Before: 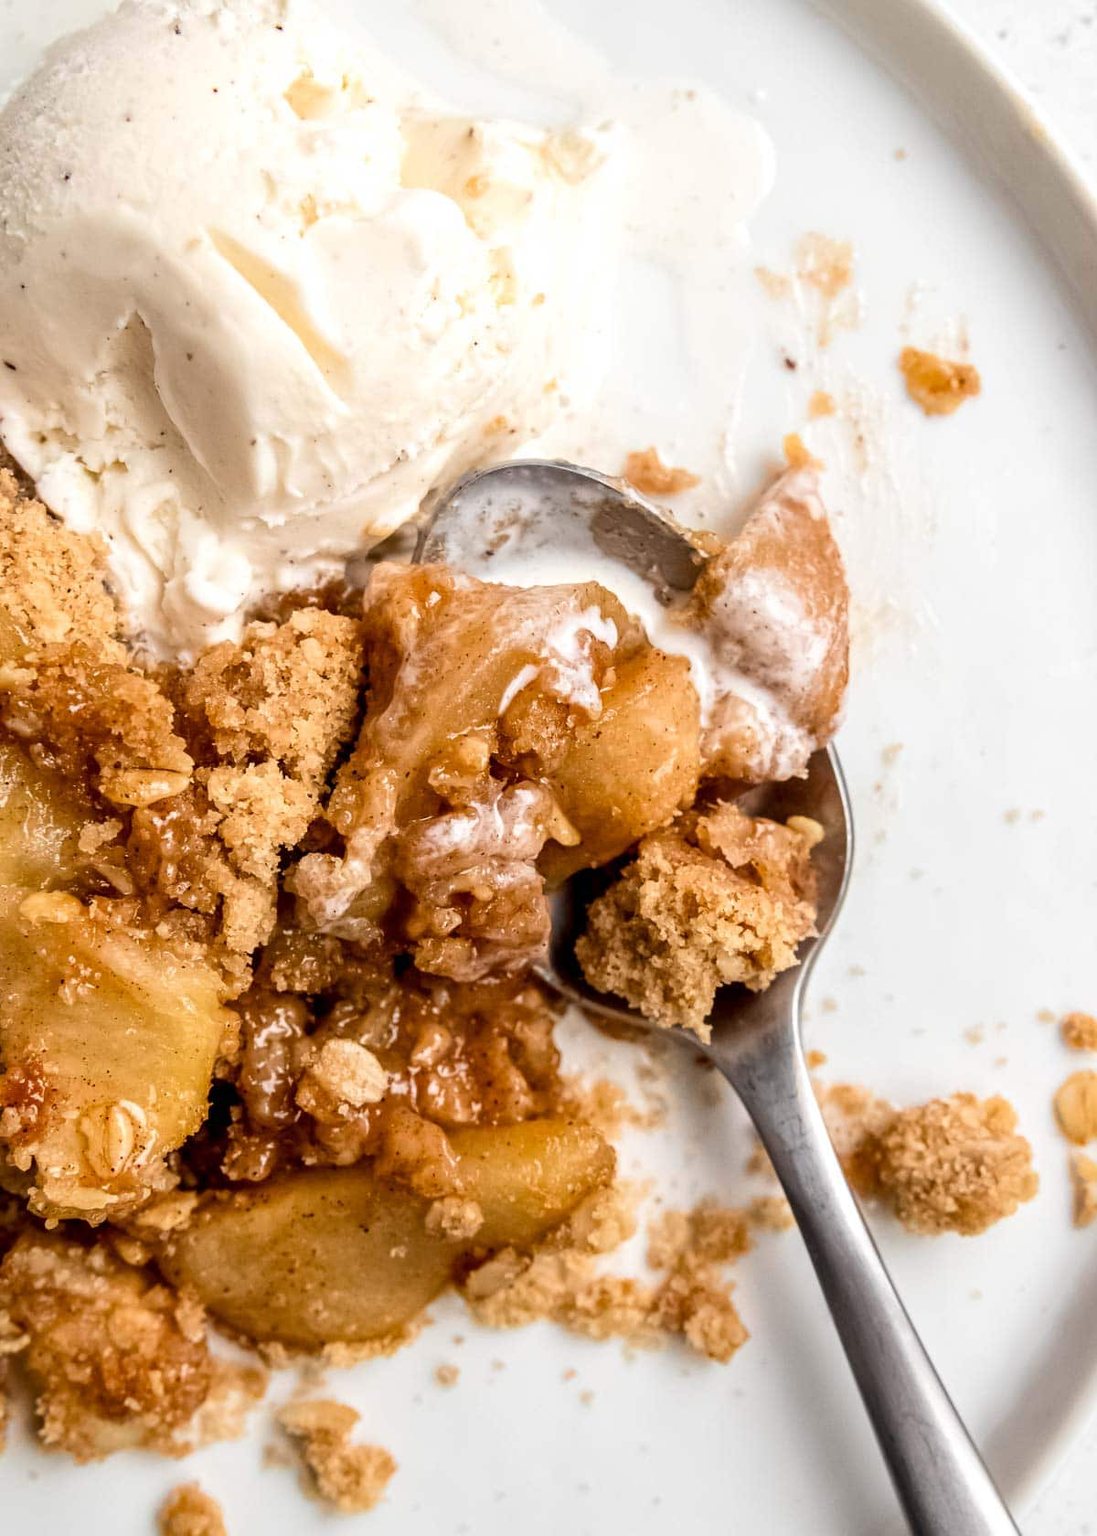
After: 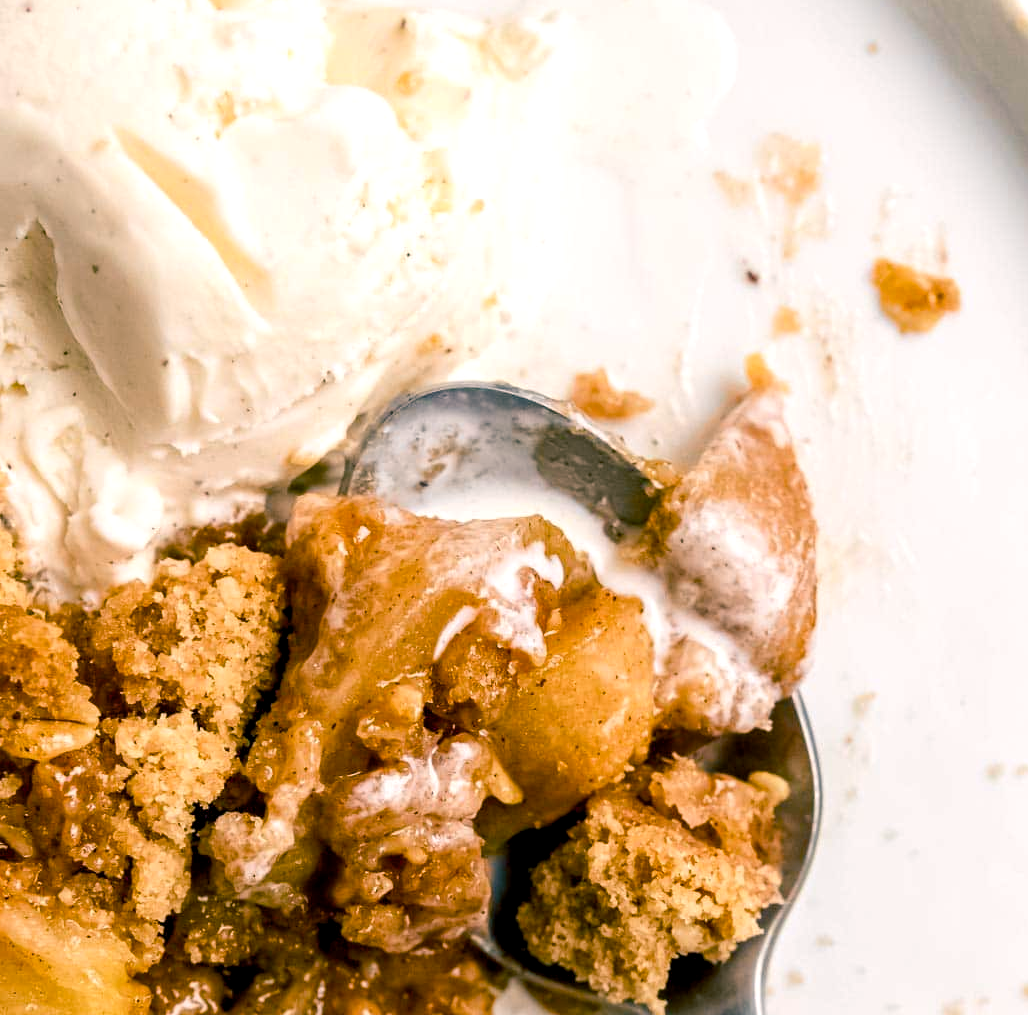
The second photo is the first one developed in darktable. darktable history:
exposure: compensate highlight preservation false
color balance rgb: shadows lift › luminance -28.76%, shadows lift › chroma 10%, shadows lift › hue 230°, power › chroma 0.5%, power › hue 215°, highlights gain › luminance 7.14%, highlights gain › chroma 1%, highlights gain › hue 50°, global offset › luminance -0.29%, global offset › hue 260°, perceptual saturation grading › global saturation 20%, perceptual saturation grading › highlights -13.92%, perceptual saturation grading › shadows 50%
crop and rotate: left 9.345%, top 7.22%, right 4.982%, bottom 32.331%
